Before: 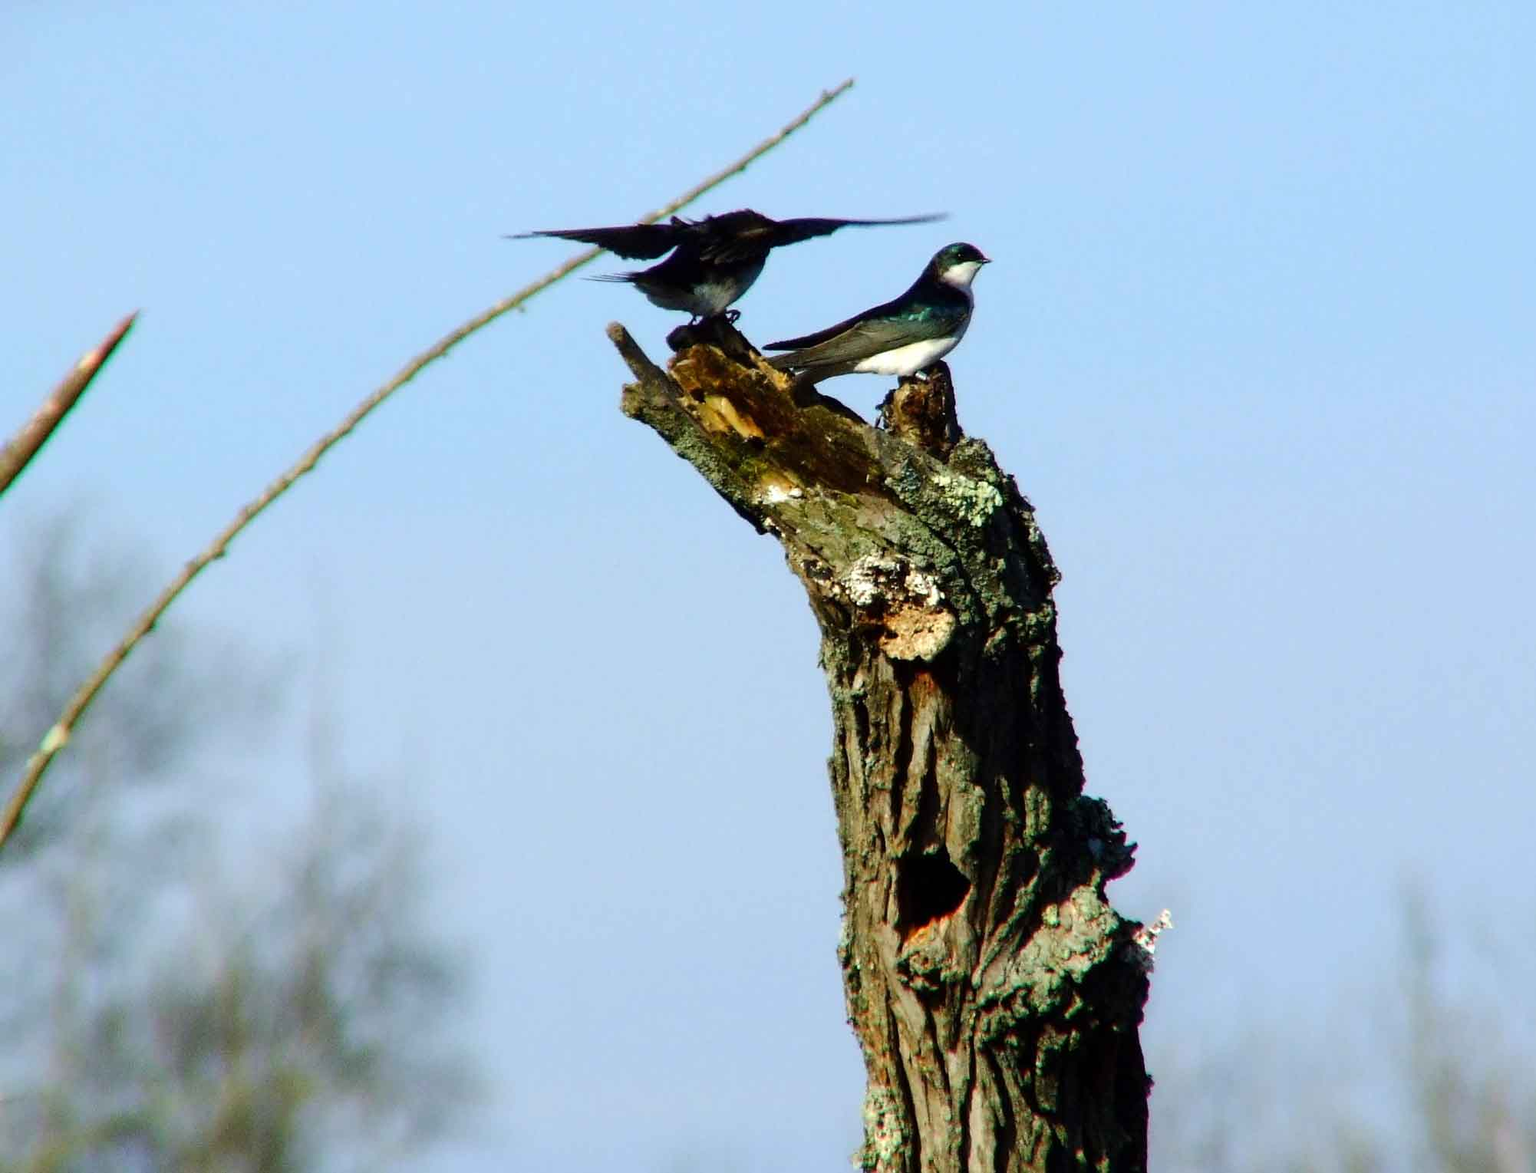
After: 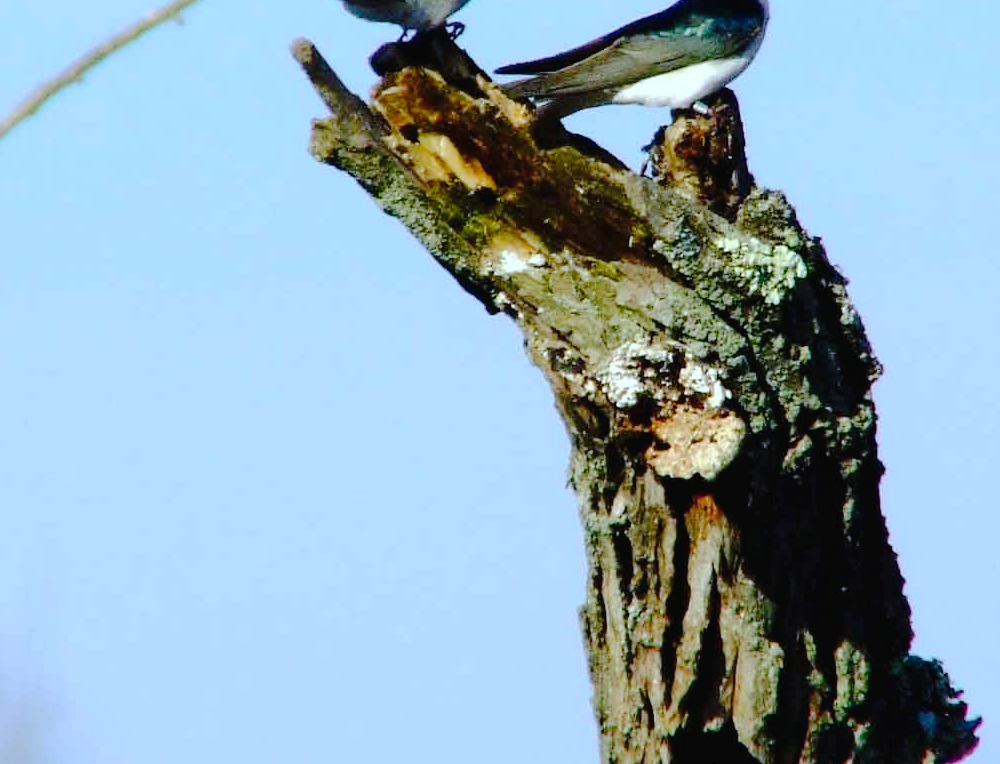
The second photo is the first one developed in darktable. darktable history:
crop: left 25%, top 25%, right 25%, bottom 25%
tone curve: curves: ch0 [(0, 0) (0.003, 0.021) (0.011, 0.021) (0.025, 0.021) (0.044, 0.033) (0.069, 0.053) (0.1, 0.08) (0.136, 0.114) (0.177, 0.171) (0.224, 0.246) (0.277, 0.332) (0.335, 0.424) (0.399, 0.496) (0.468, 0.561) (0.543, 0.627) (0.623, 0.685) (0.709, 0.741) (0.801, 0.813) (0.898, 0.902) (1, 1)], preserve colors none
white balance: red 0.926, green 1.003, blue 1.133
contrast brightness saturation: contrast 0.05, brightness 0.06, saturation 0.01
